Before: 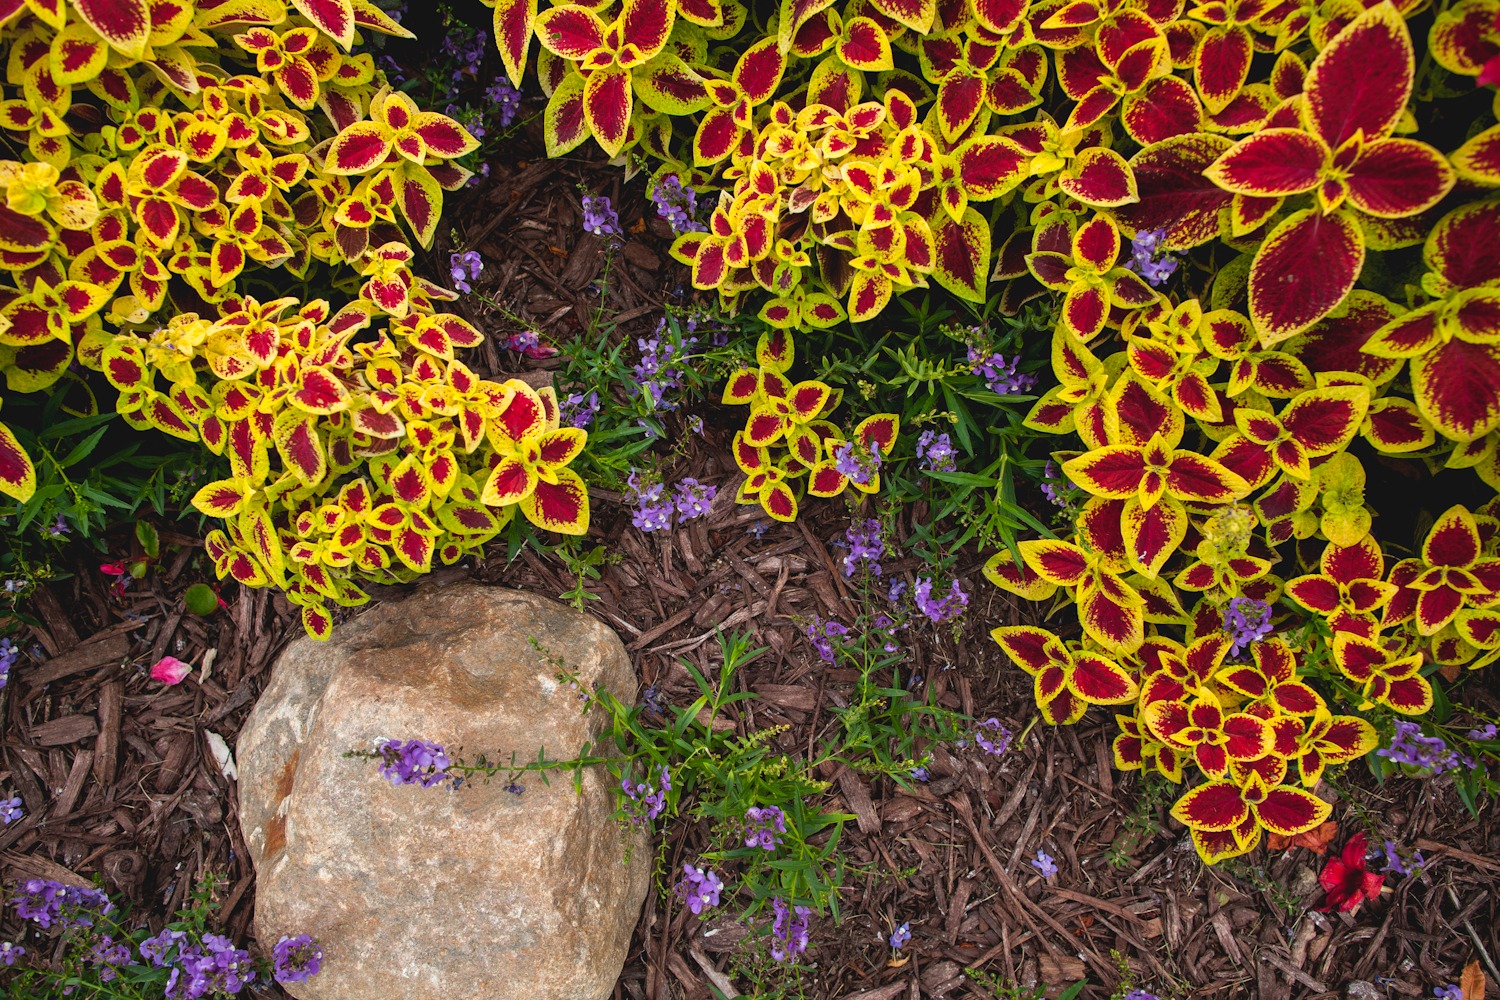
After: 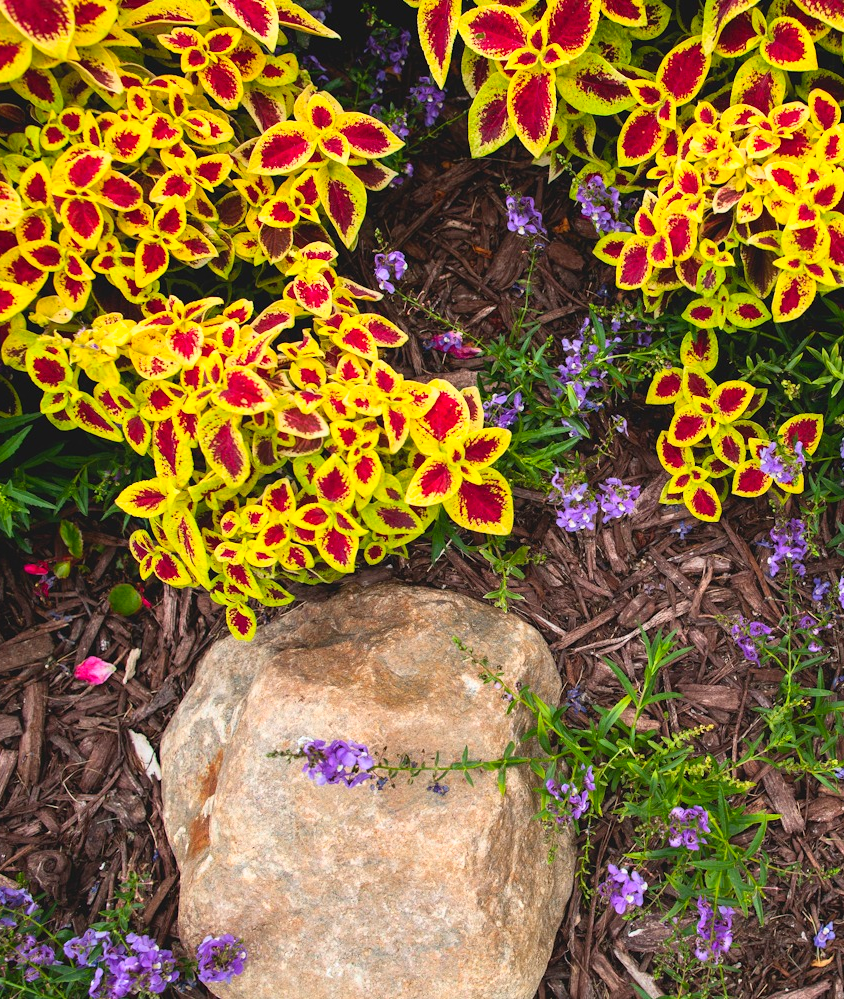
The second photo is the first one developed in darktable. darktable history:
crop: left 5.114%, right 38.589%
contrast brightness saturation: contrast 0.2, brightness 0.16, saturation 0.22
haze removal: strength 0.02, distance 0.25, compatibility mode true, adaptive false
